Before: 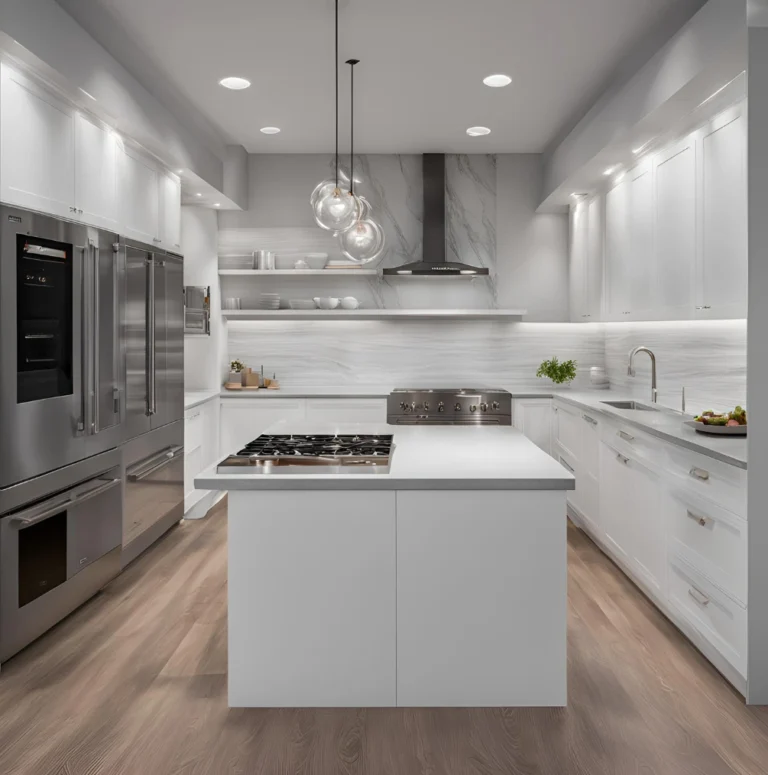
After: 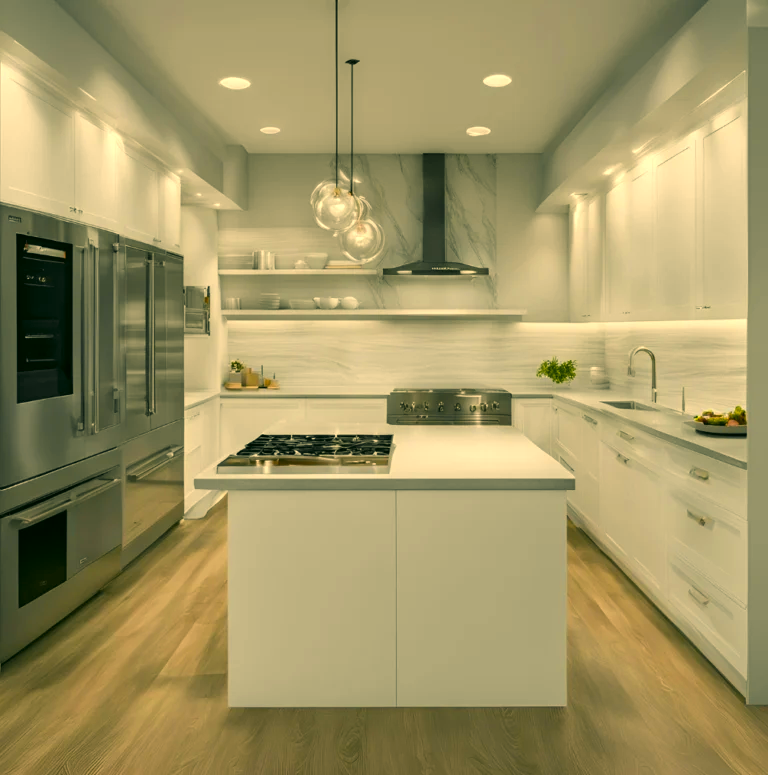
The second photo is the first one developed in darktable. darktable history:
color correction: highlights a* 5.3, highlights b* 24.26, shadows a* -15.58, shadows b* 4.02
color zones: curves: ch0 [(0, 0.511) (0.143, 0.531) (0.286, 0.56) (0.429, 0.5) (0.571, 0.5) (0.714, 0.5) (0.857, 0.5) (1, 0.5)]; ch1 [(0, 0.525) (0.143, 0.705) (0.286, 0.715) (0.429, 0.35) (0.571, 0.35) (0.714, 0.35) (0.857, 0.4) (1, 0.4)]; ch2 [(0, 0.572) (0.143, 0.512) (0.286, 0.473) (0.429, 0.45) (0.571, 0.5) (0.714, 0.5) (0.857, 0.518) (1, 0.518)]
